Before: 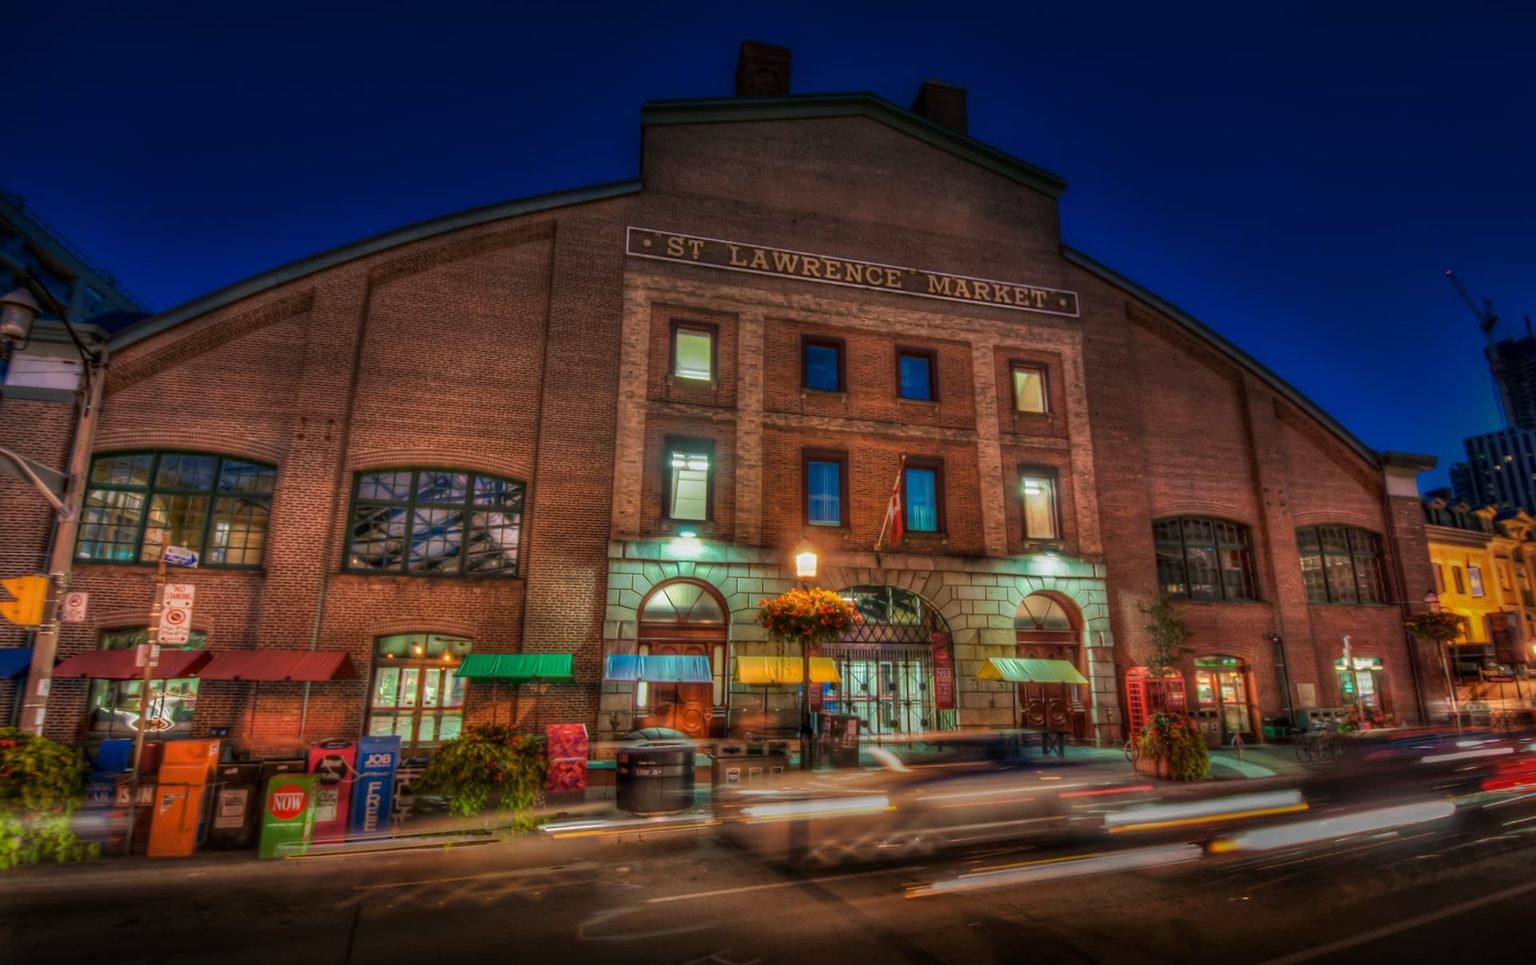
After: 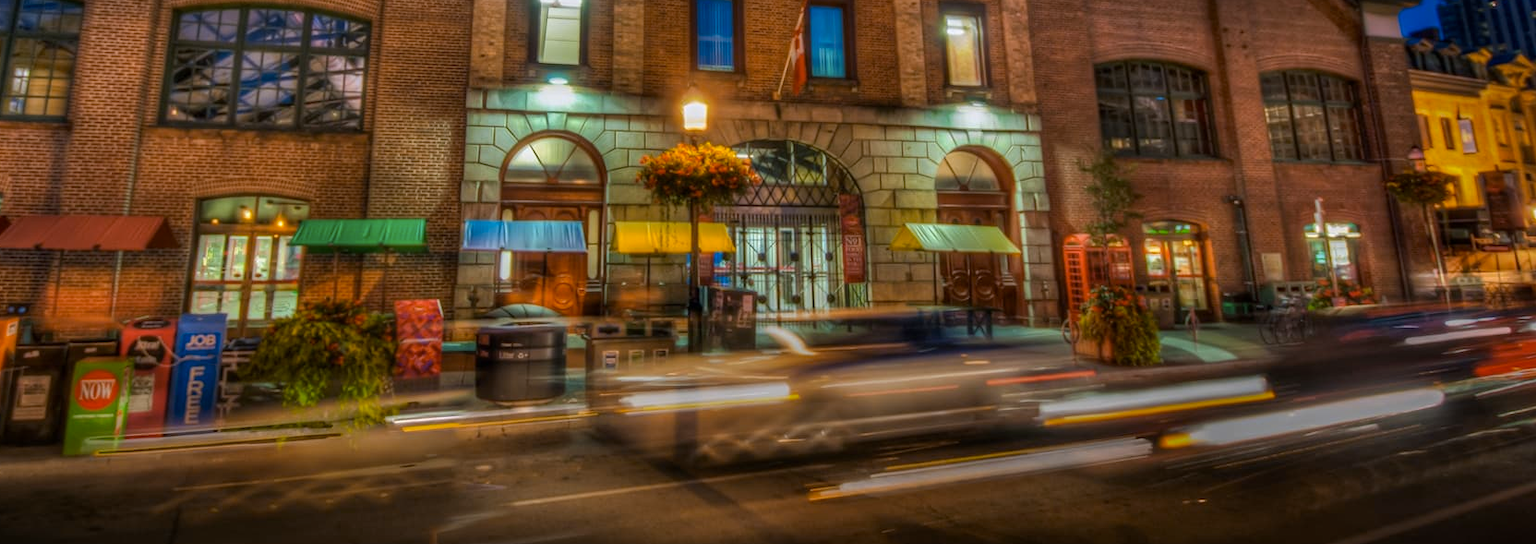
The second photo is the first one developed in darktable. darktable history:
crop and rotate: left 13.306%, top 48.129%, bottom 2.928%
color contrast: green-magenta contrast 0.85, blue-yellow contrast 1.25, unbound 0
white balance: red 1.004, blue 1.024
